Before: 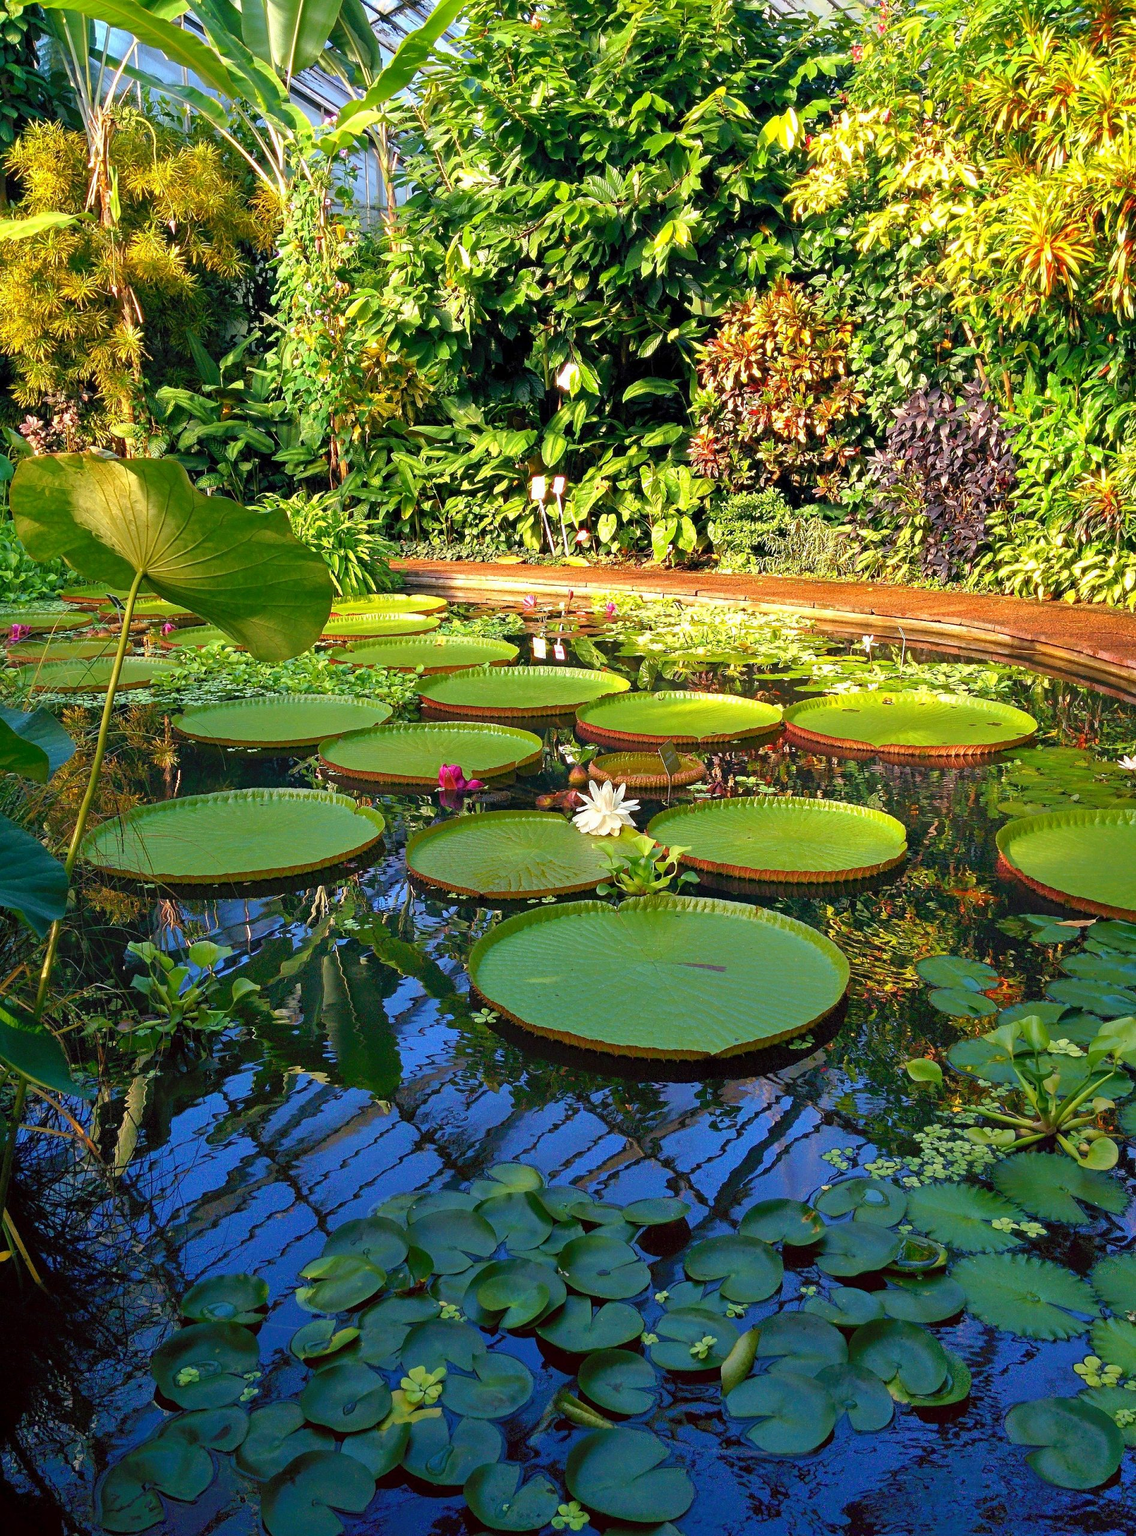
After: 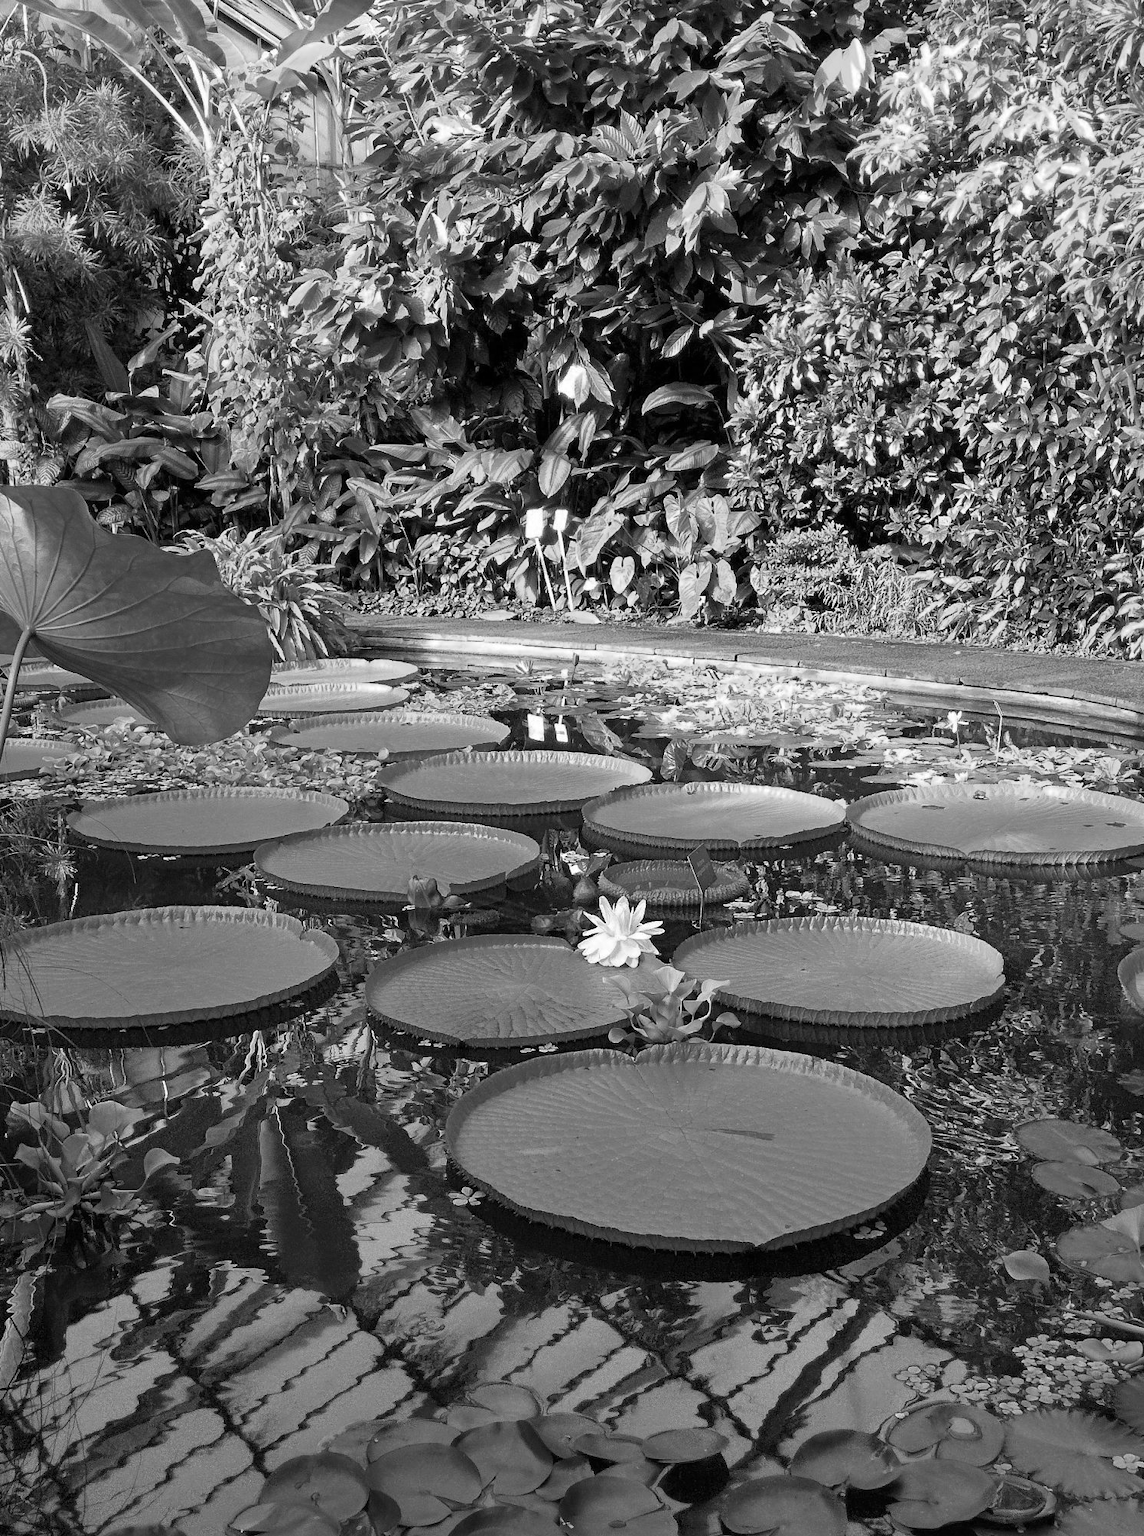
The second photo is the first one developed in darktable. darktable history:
tone equalizer: edges refinement/feathering 500, mask exposure compensation -1.57 EV, preserve details no
color calibration: output gray [0.21, 0.42, 0.37, 0], illuminant F (fluorescent), F source F9 (Cool White Deluxe 4150 K) – high CRI, x 0.374, y 0.373, temperature 4157.18 K
crop and rotate: left 10.543%, top 5.053%, right 10.448%, bottom 16.492%
